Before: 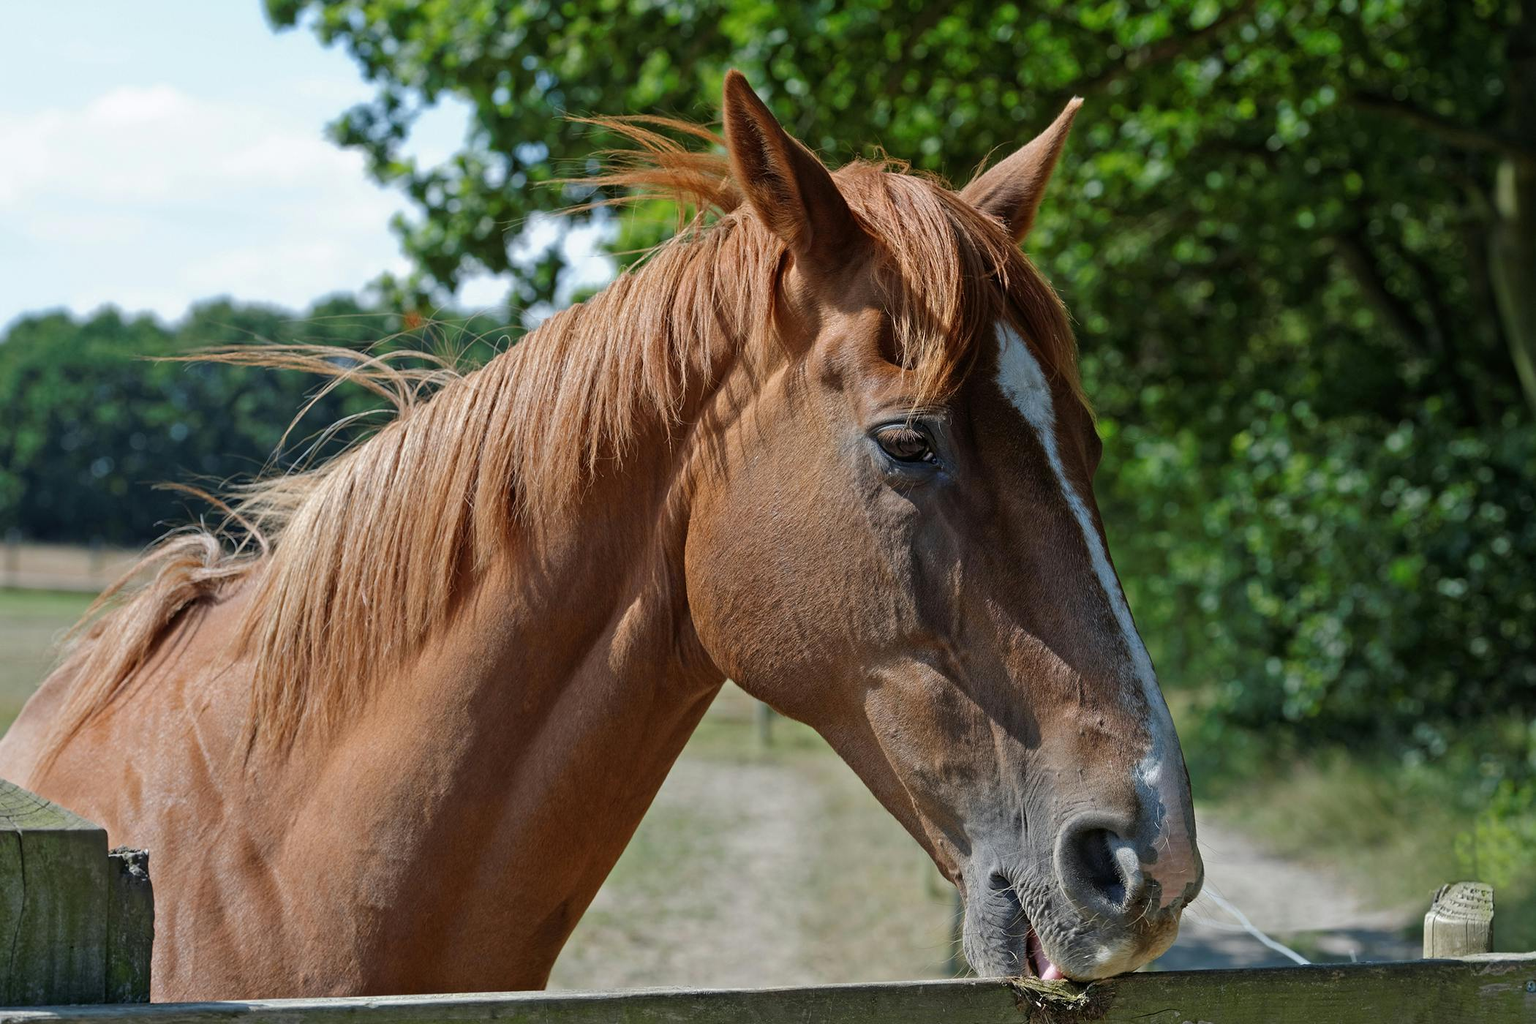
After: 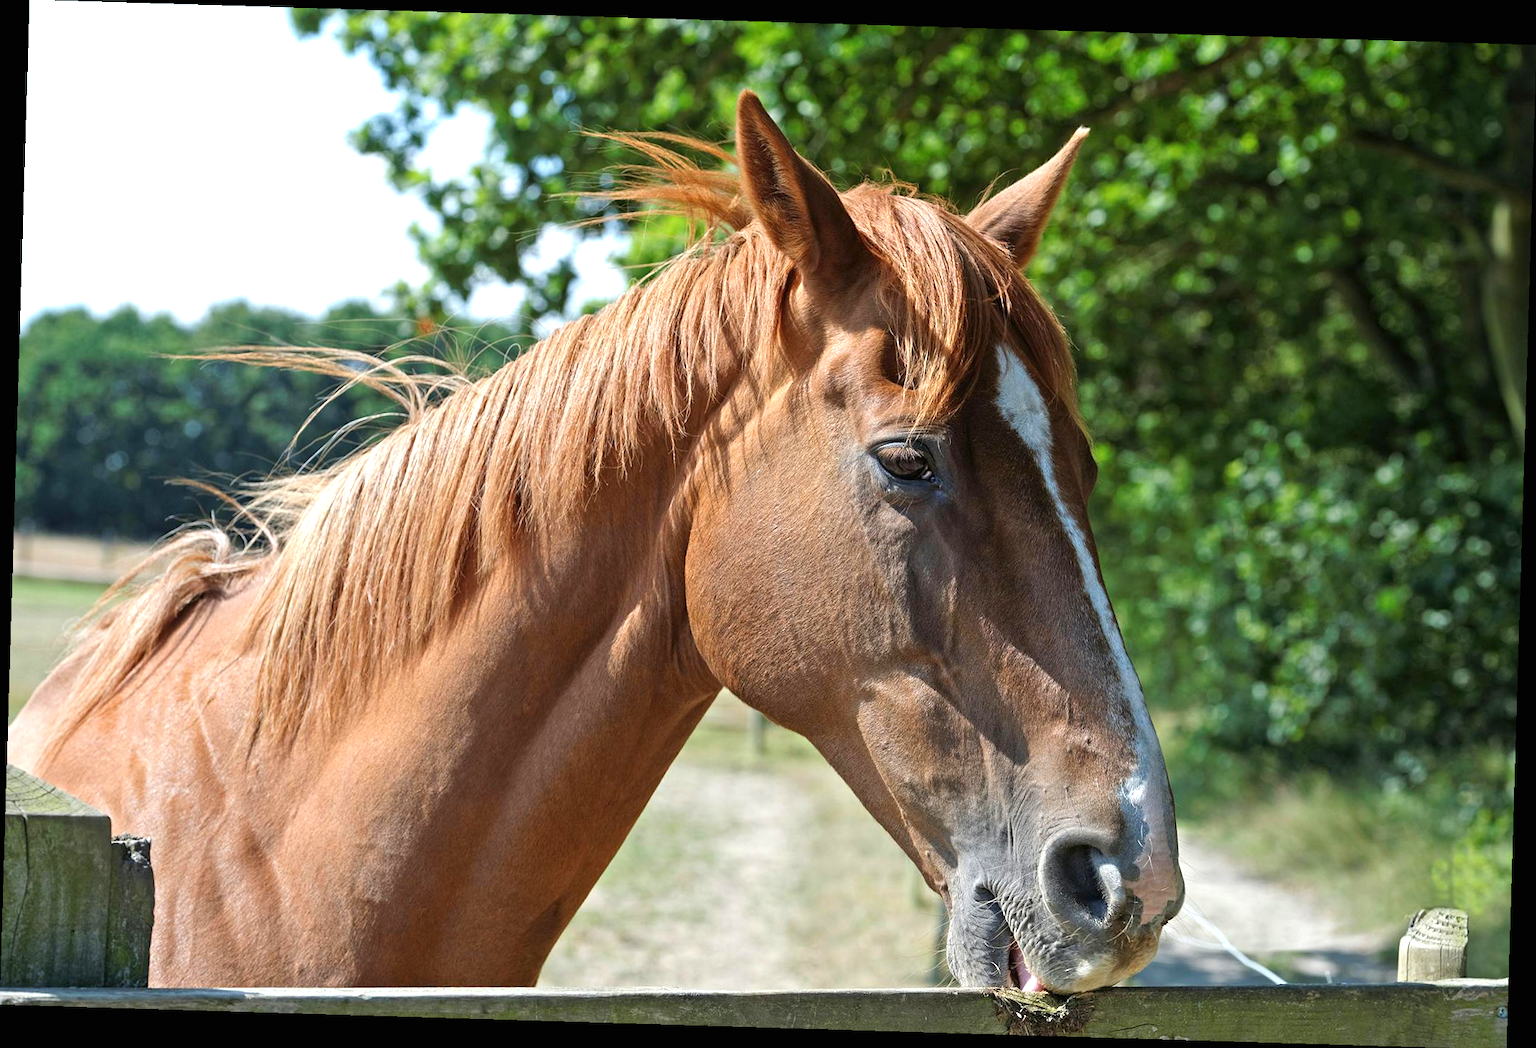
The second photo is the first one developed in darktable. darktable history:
rotate and perspective: rotation 1.72°, automatic cropping off
exposure: black level correction 0, exposure 0.9 EV, compensate highlight preservation false
